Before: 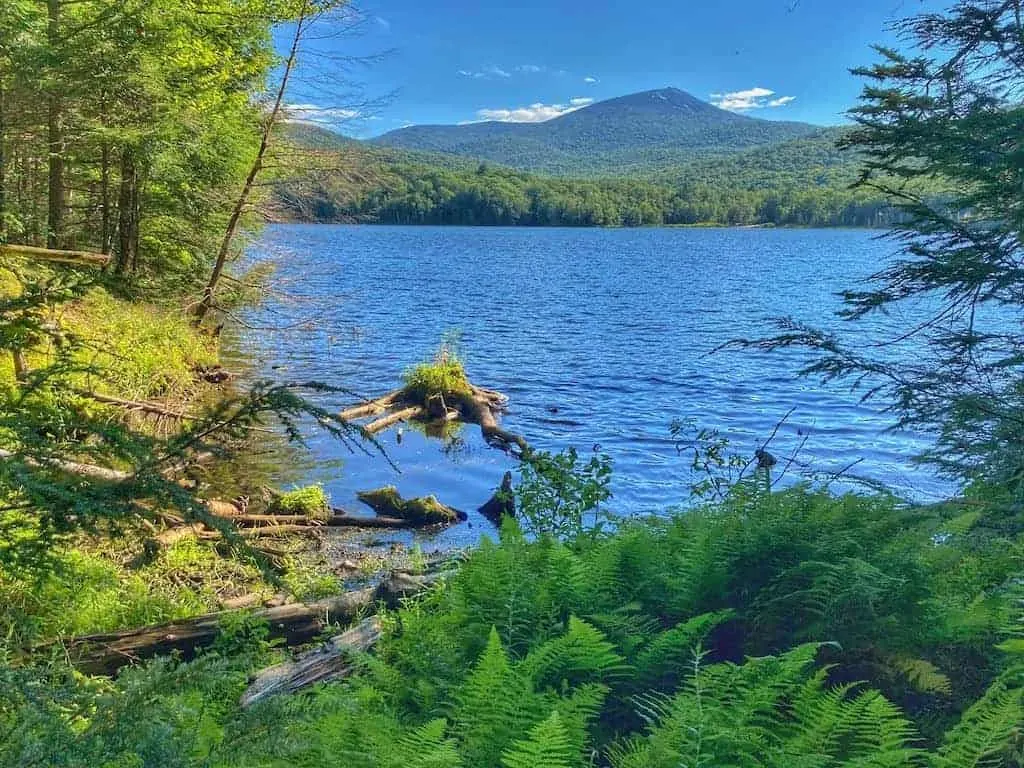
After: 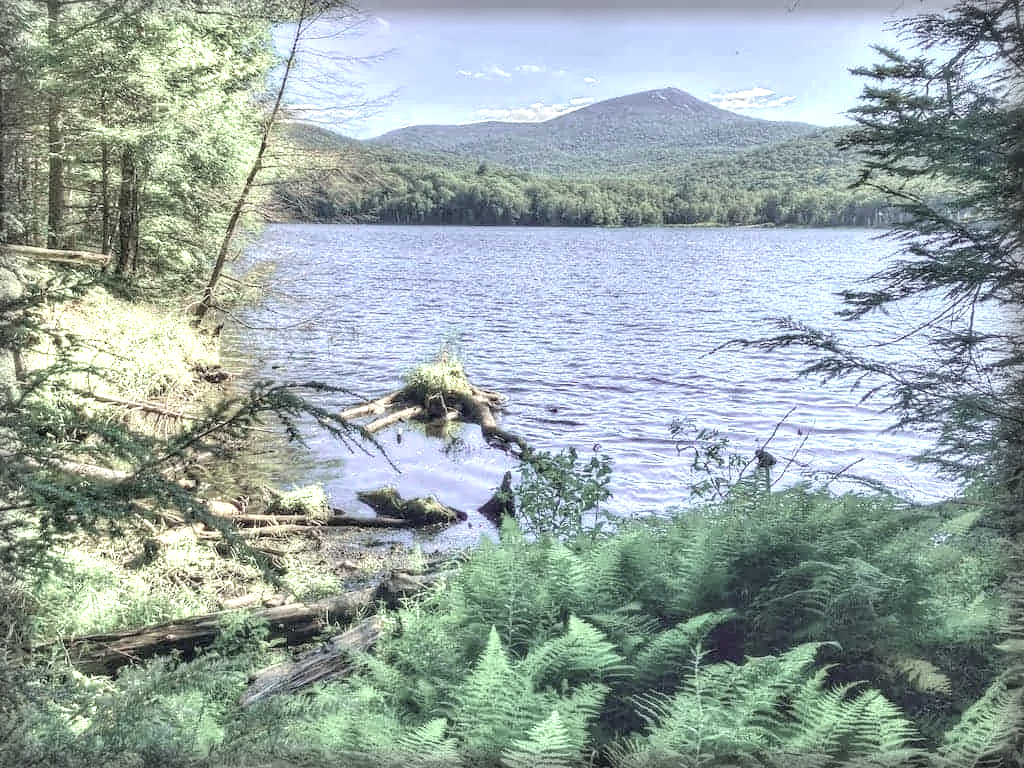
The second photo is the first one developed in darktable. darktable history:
local contrast: on, module defaults
color zones: curves: ch0 [(0.25, 0.667) (0.758, 0.368)]; ch1 [(0.215, 0.245) (0.761, 0.373)]; ch2 [(0.247, 0.554) (0.761, 0.436)]
contrast brightness saturation: brightness 0.152
vignetting: fall-off start 92.82%, fall-off radius 5.55%, automatic ratio true, width/height ratio 1.331, shape 0.047
